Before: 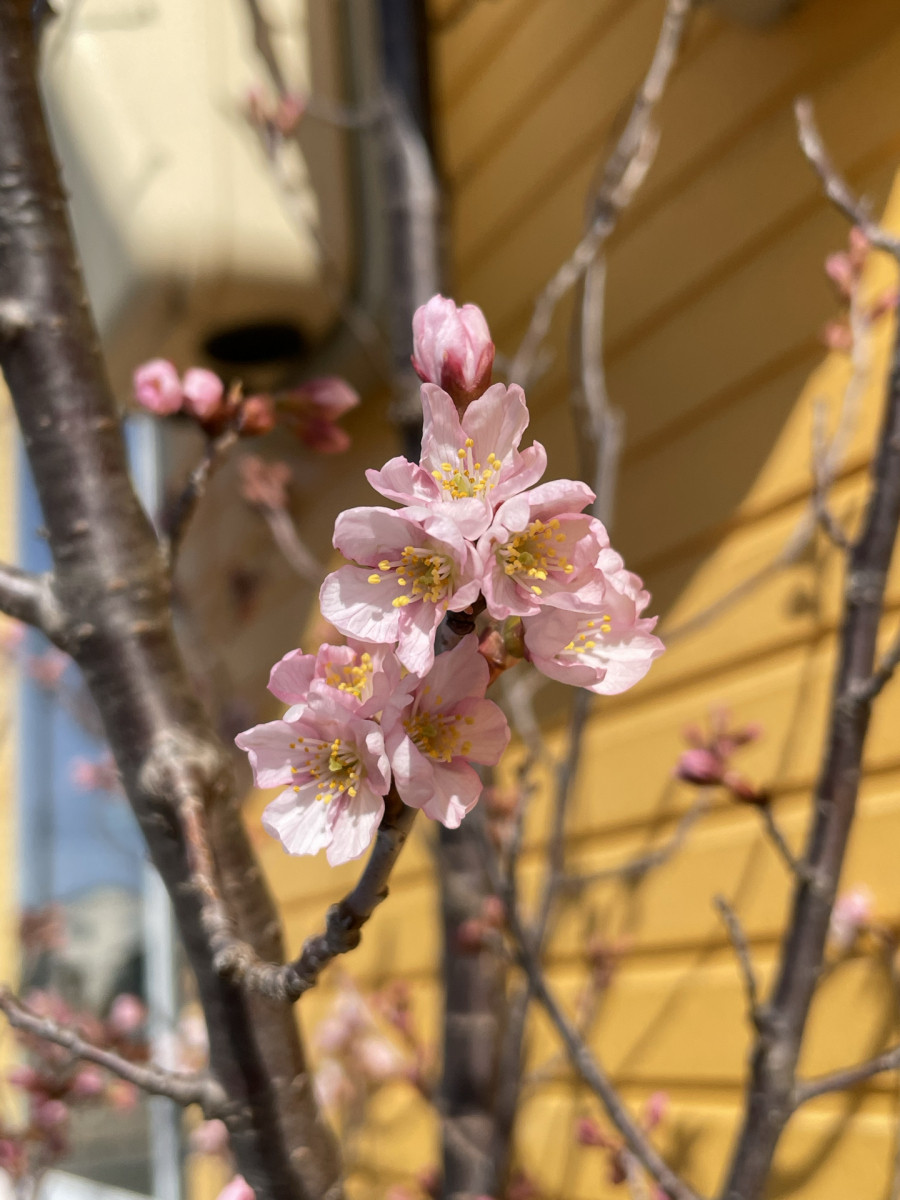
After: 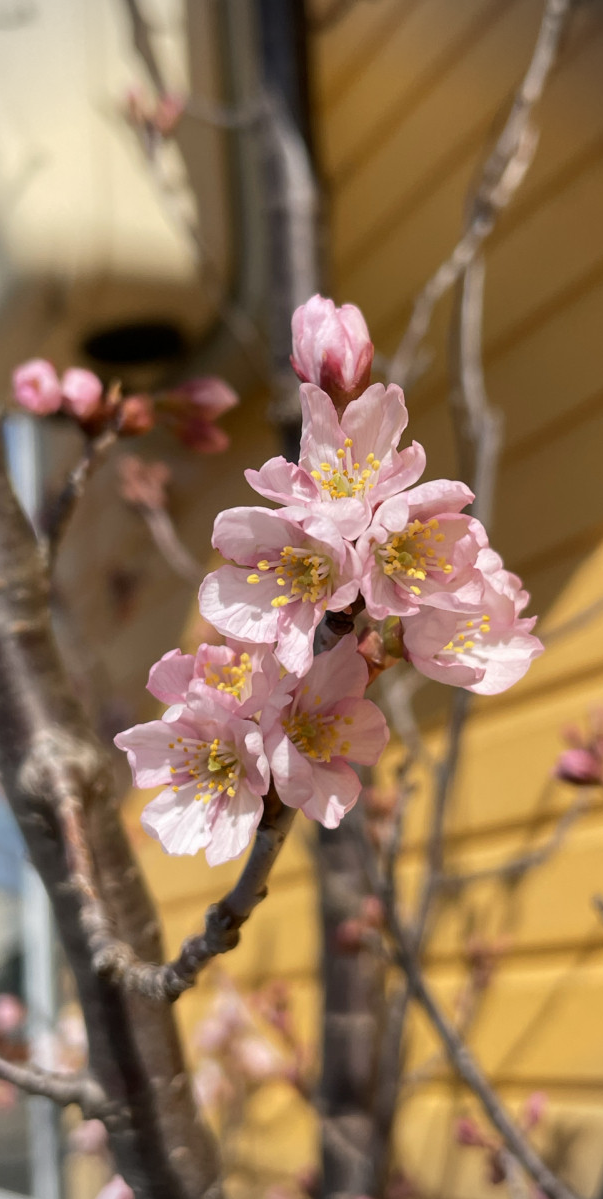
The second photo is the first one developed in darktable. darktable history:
vignetting: fall-off start 87.66%, fall-off radius 25.99%, brightness -0.295
crop and rotate: left 13.495%, right 19.5%
